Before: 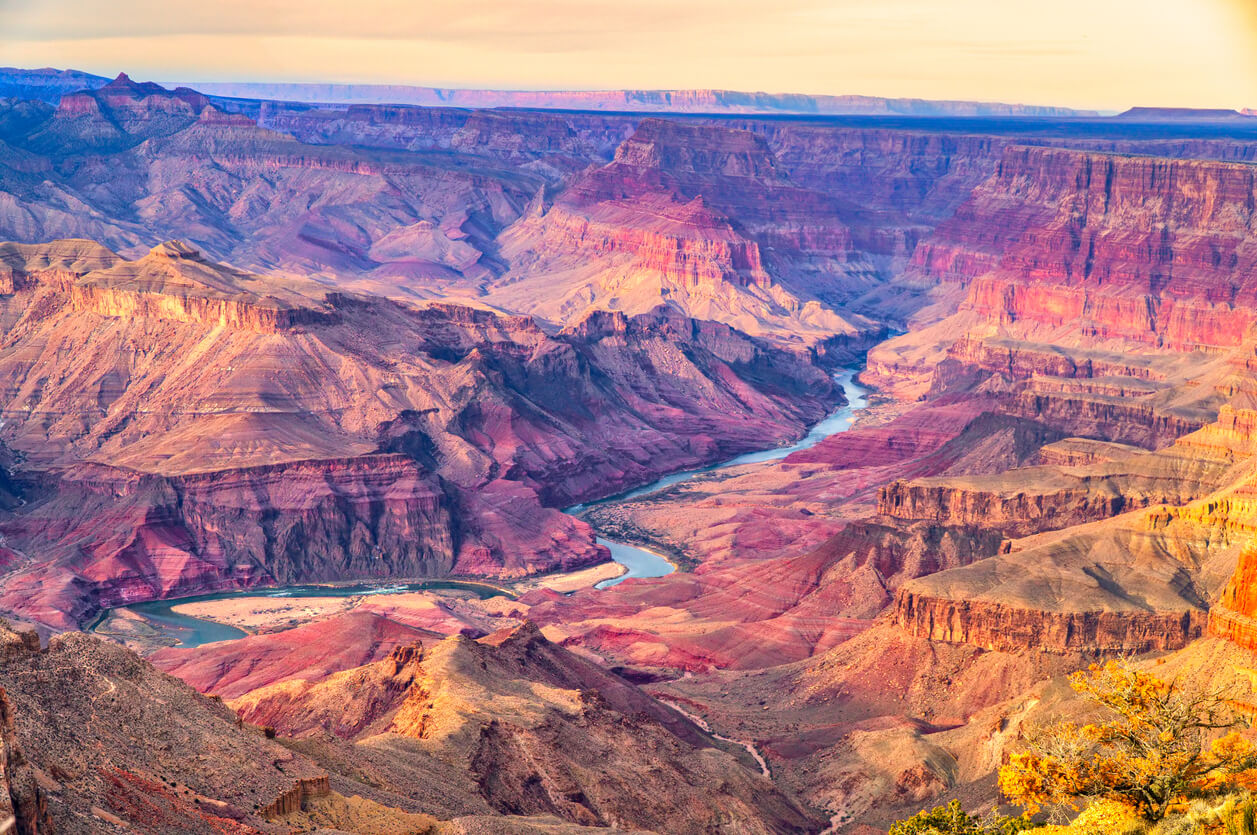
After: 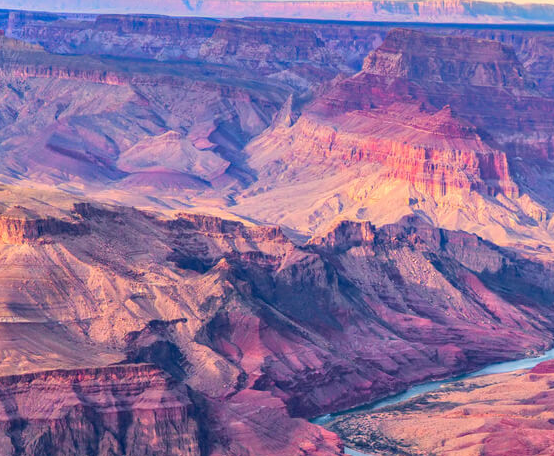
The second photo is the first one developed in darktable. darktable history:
crop: left 20.088%, top 10.829%, right 35.78%, bottom 34.55%
